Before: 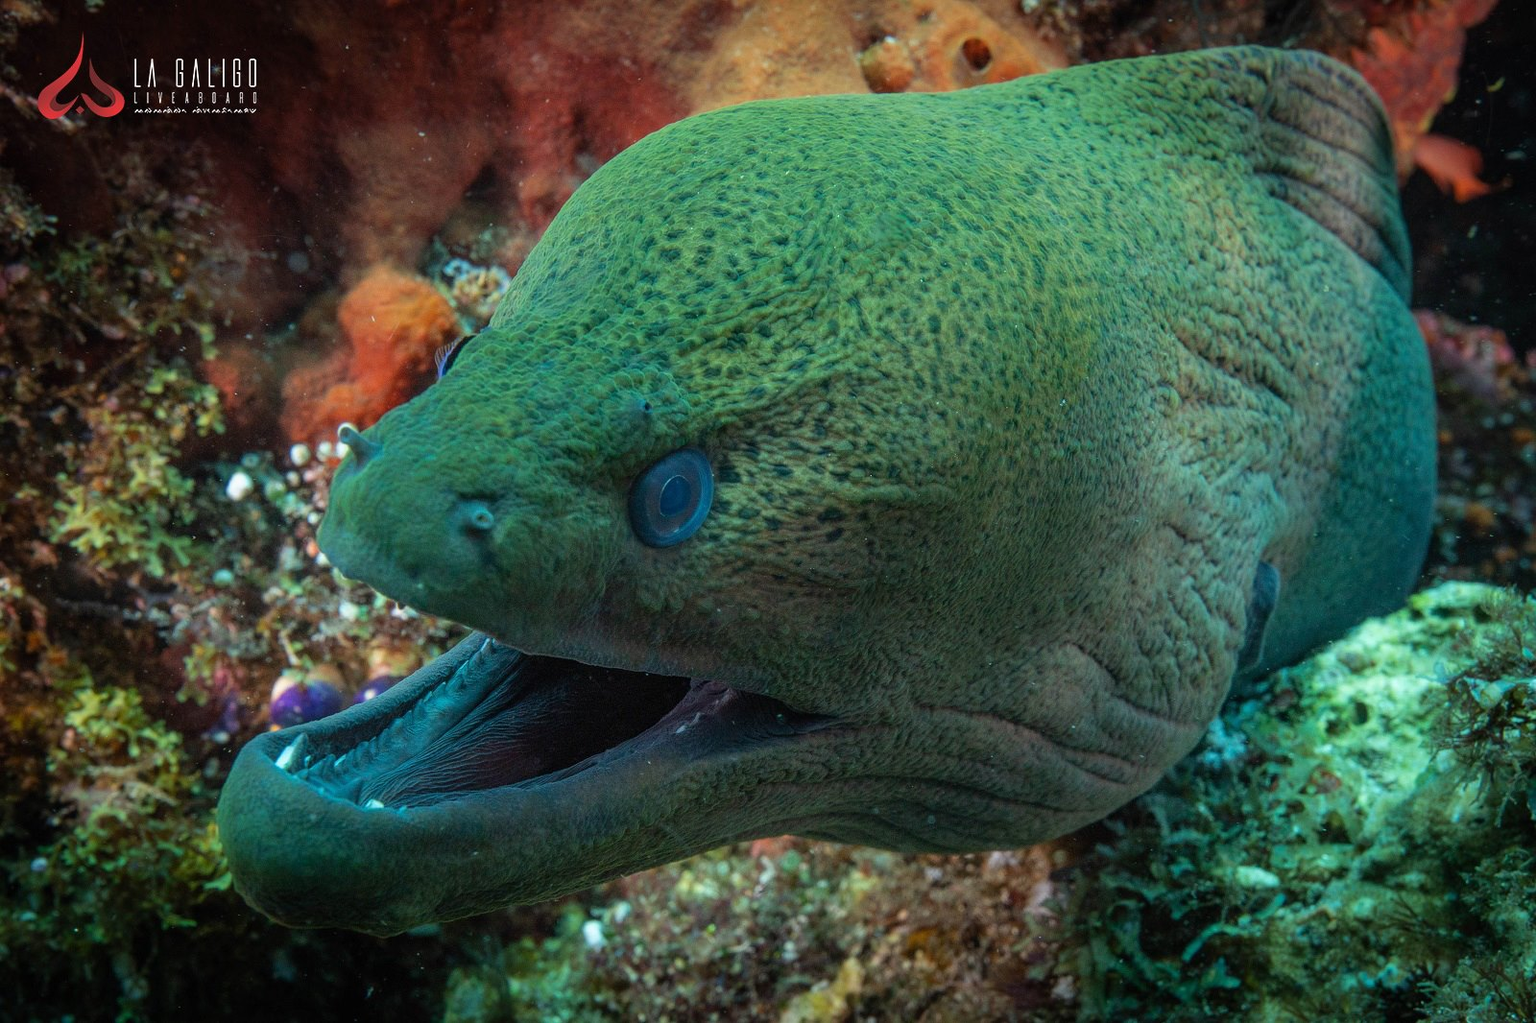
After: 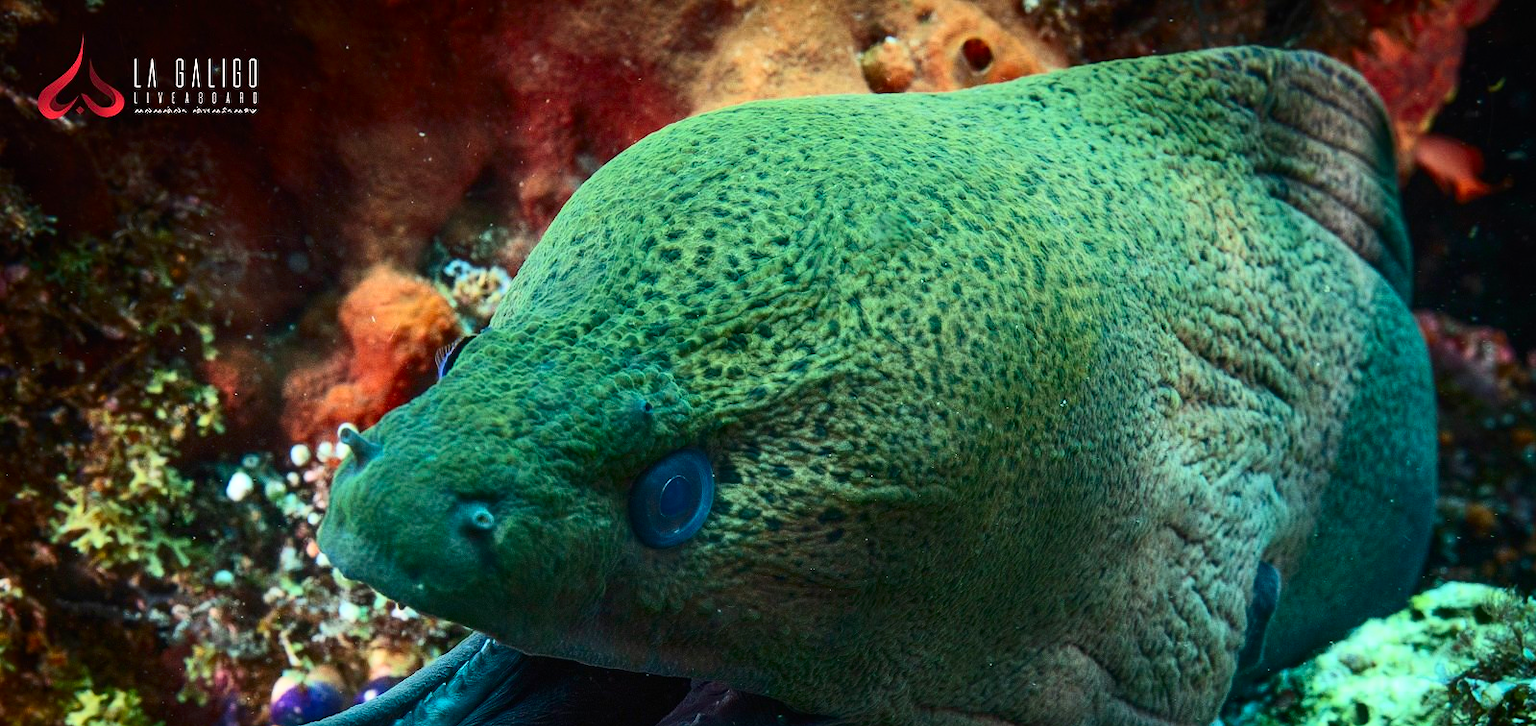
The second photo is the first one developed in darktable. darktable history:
contrast brightness saturation: contrast 0.406, brightness 0.107, saturation 0.208
crop: right 0.001%, bottom 29.056%
